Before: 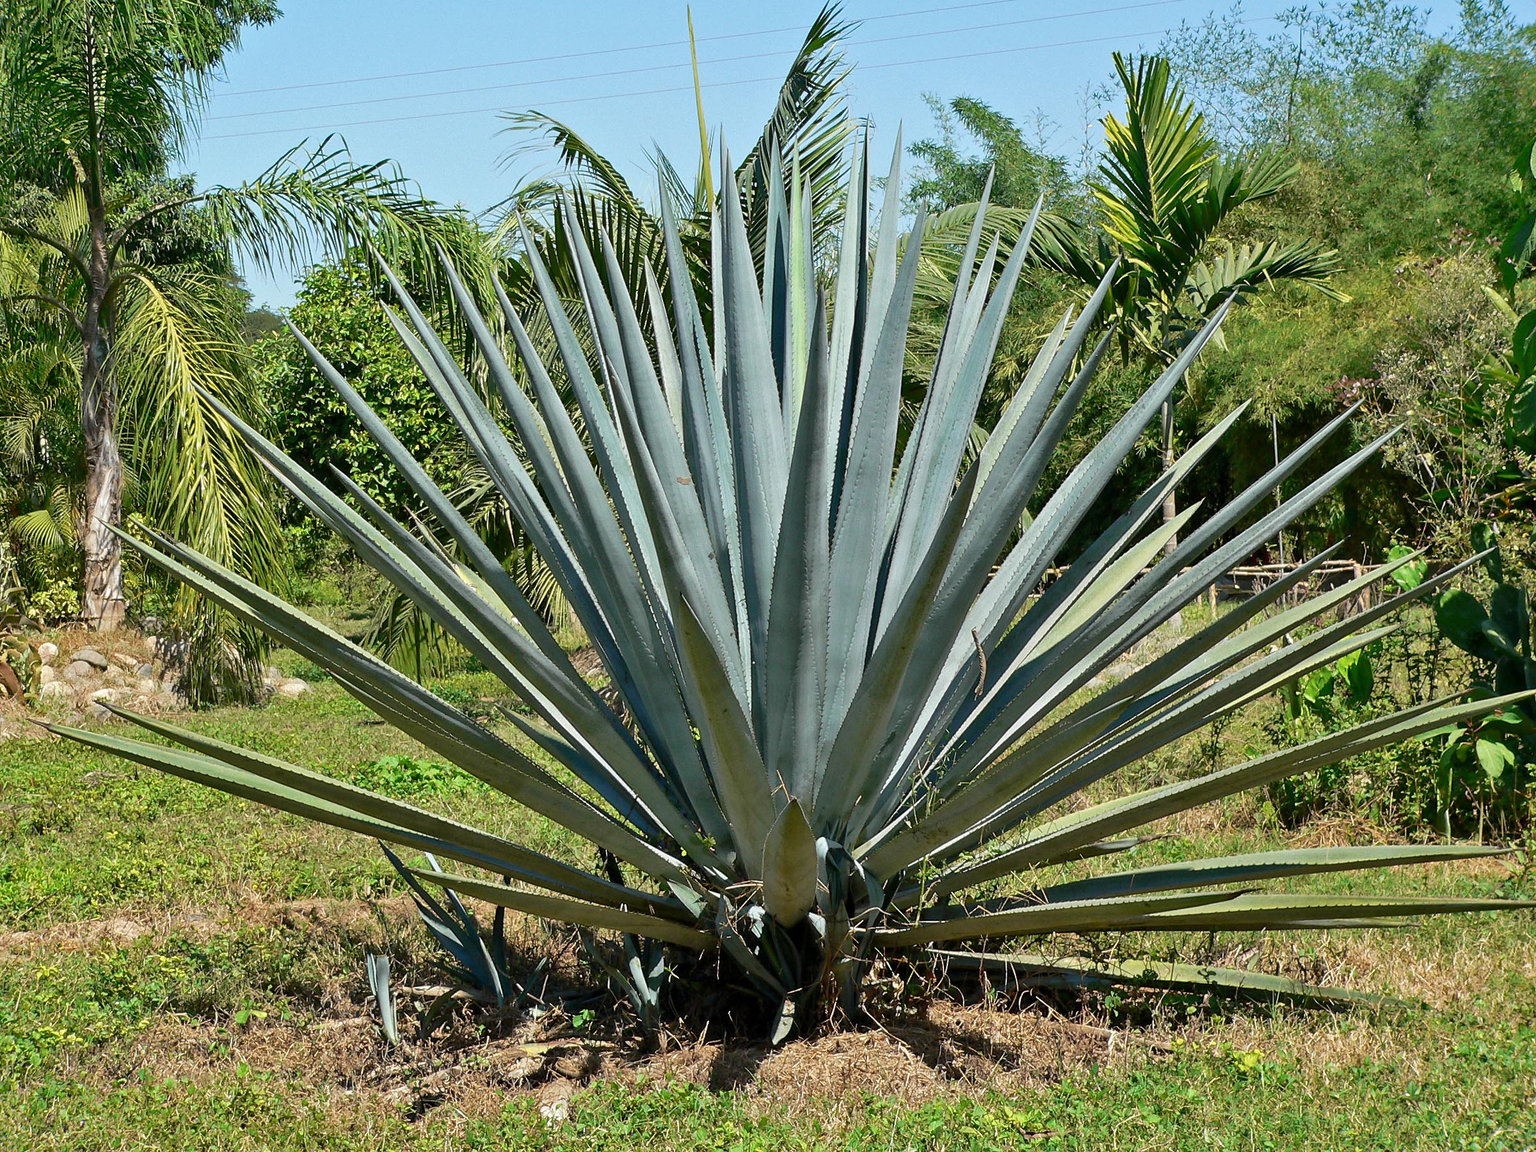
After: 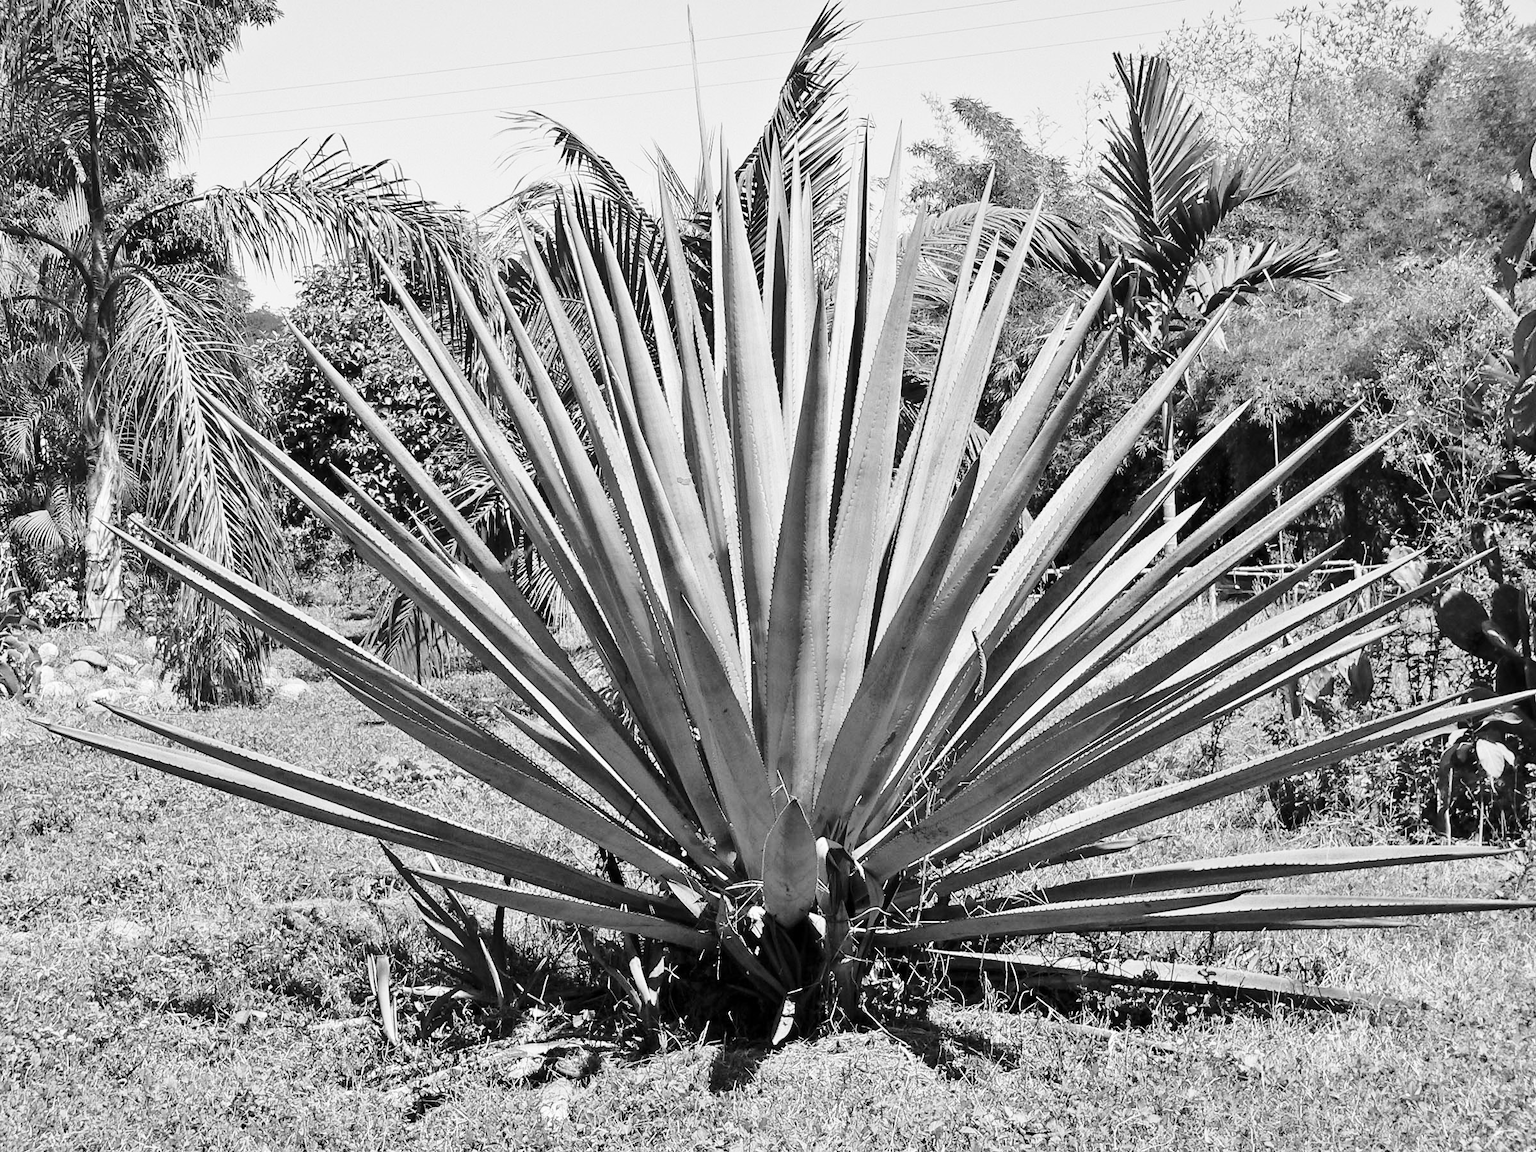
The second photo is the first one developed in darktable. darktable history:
base curve: curves: ch0 [(0, 0) (0.028, 0.03) (0.121, 0.232) (0.46, 0.748) (0.859, 0.968) (1, 1)], preserve colors none
monochrome: on, module defaults
